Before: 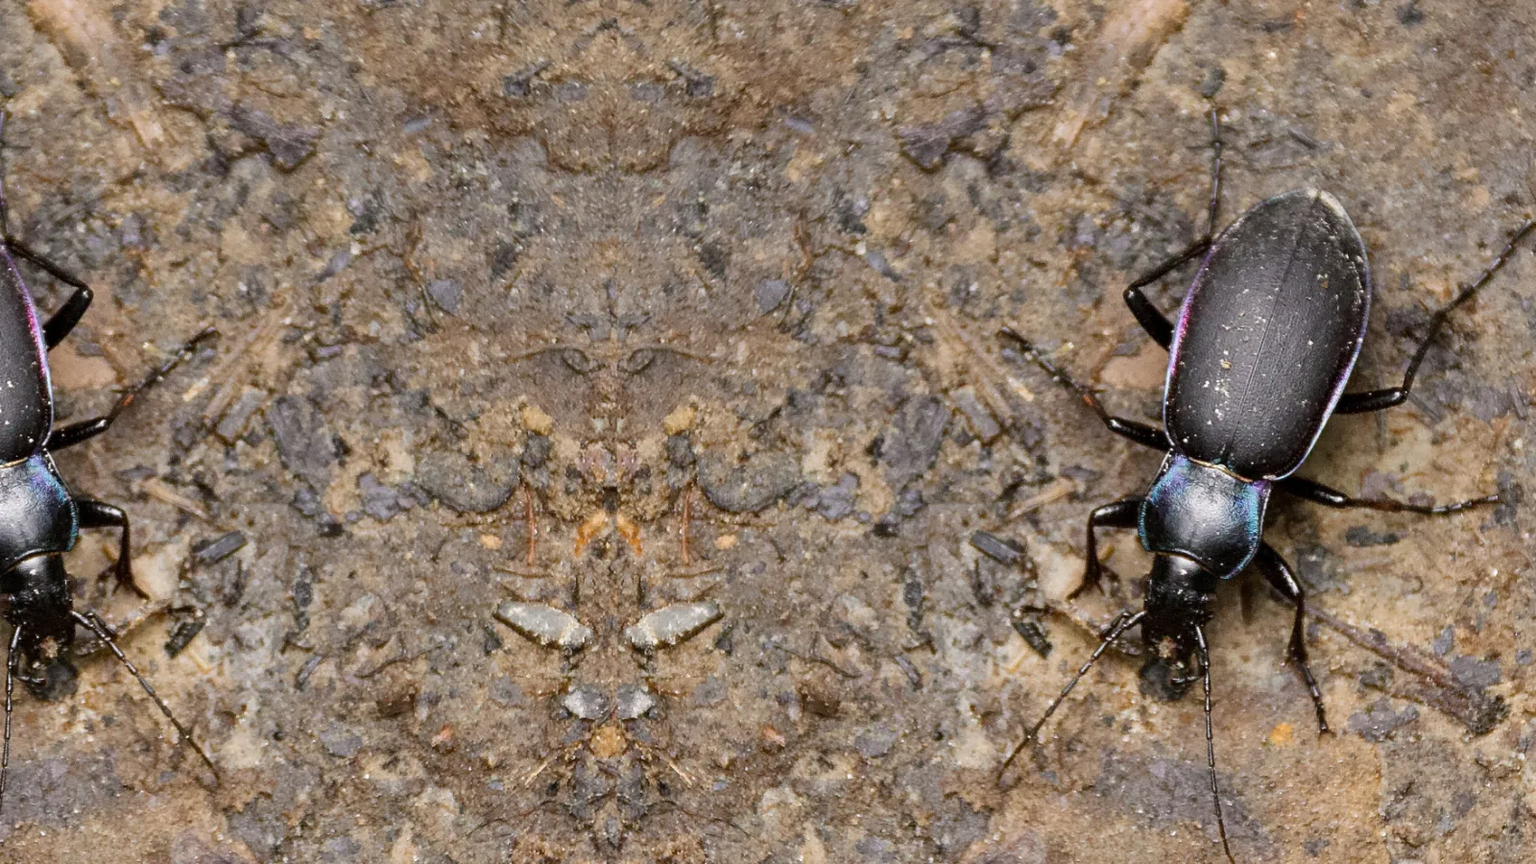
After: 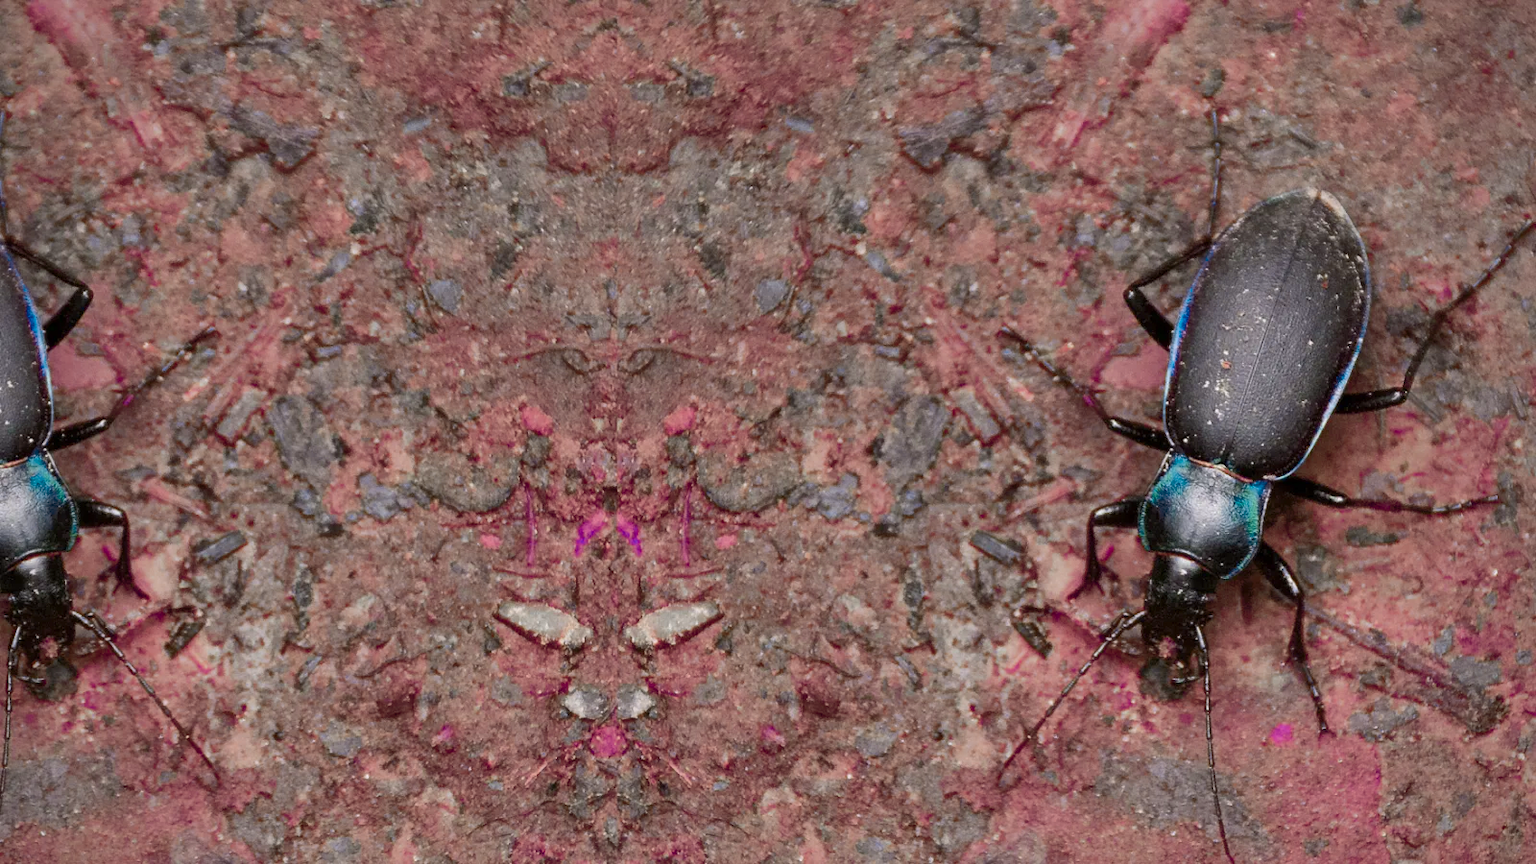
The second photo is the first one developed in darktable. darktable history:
shadows and highlights: on, module defaults
vignetting: fall-off radius 63.84%, saturation -0.001
color zones: curves: ch0 [(0.826, 0.353)]; ch1 [(0.242, 0.647) (0.889, 0.342)]; ch2 [(0.246, 0.089) (0.969, 0.068)]
